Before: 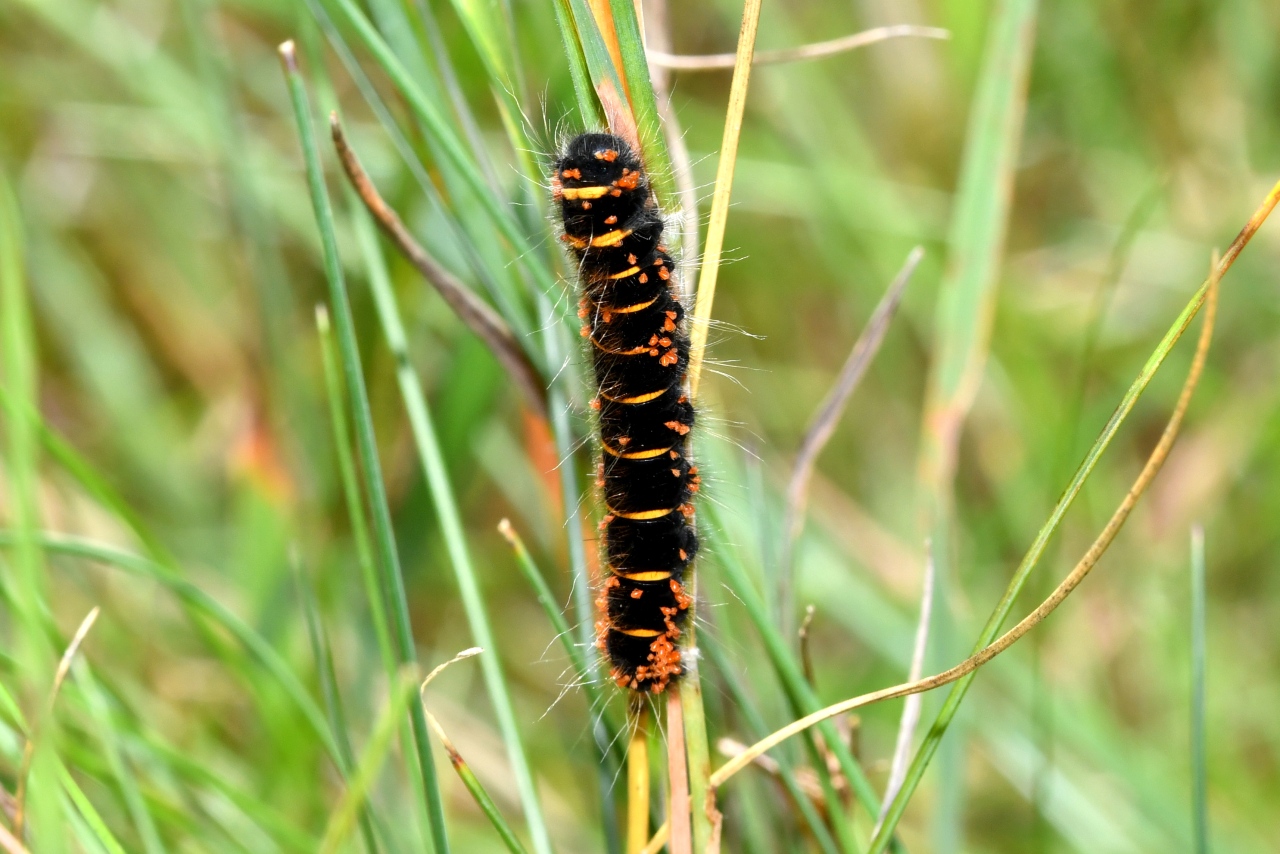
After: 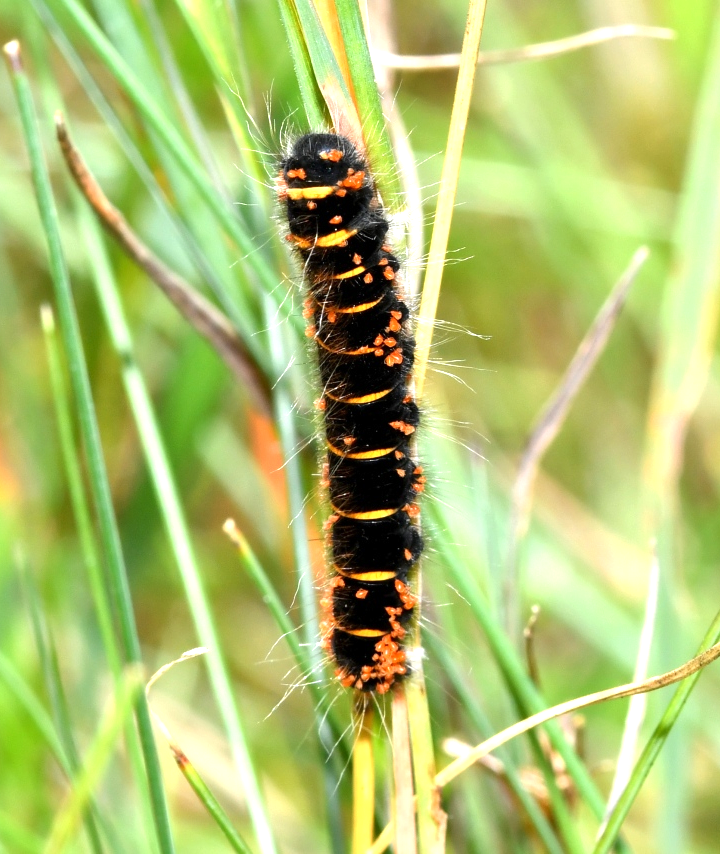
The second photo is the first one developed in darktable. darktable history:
crop: left 21.496%, right 22.254%
exposure: exposure 0.6 EV, compensate highlight preservation false
